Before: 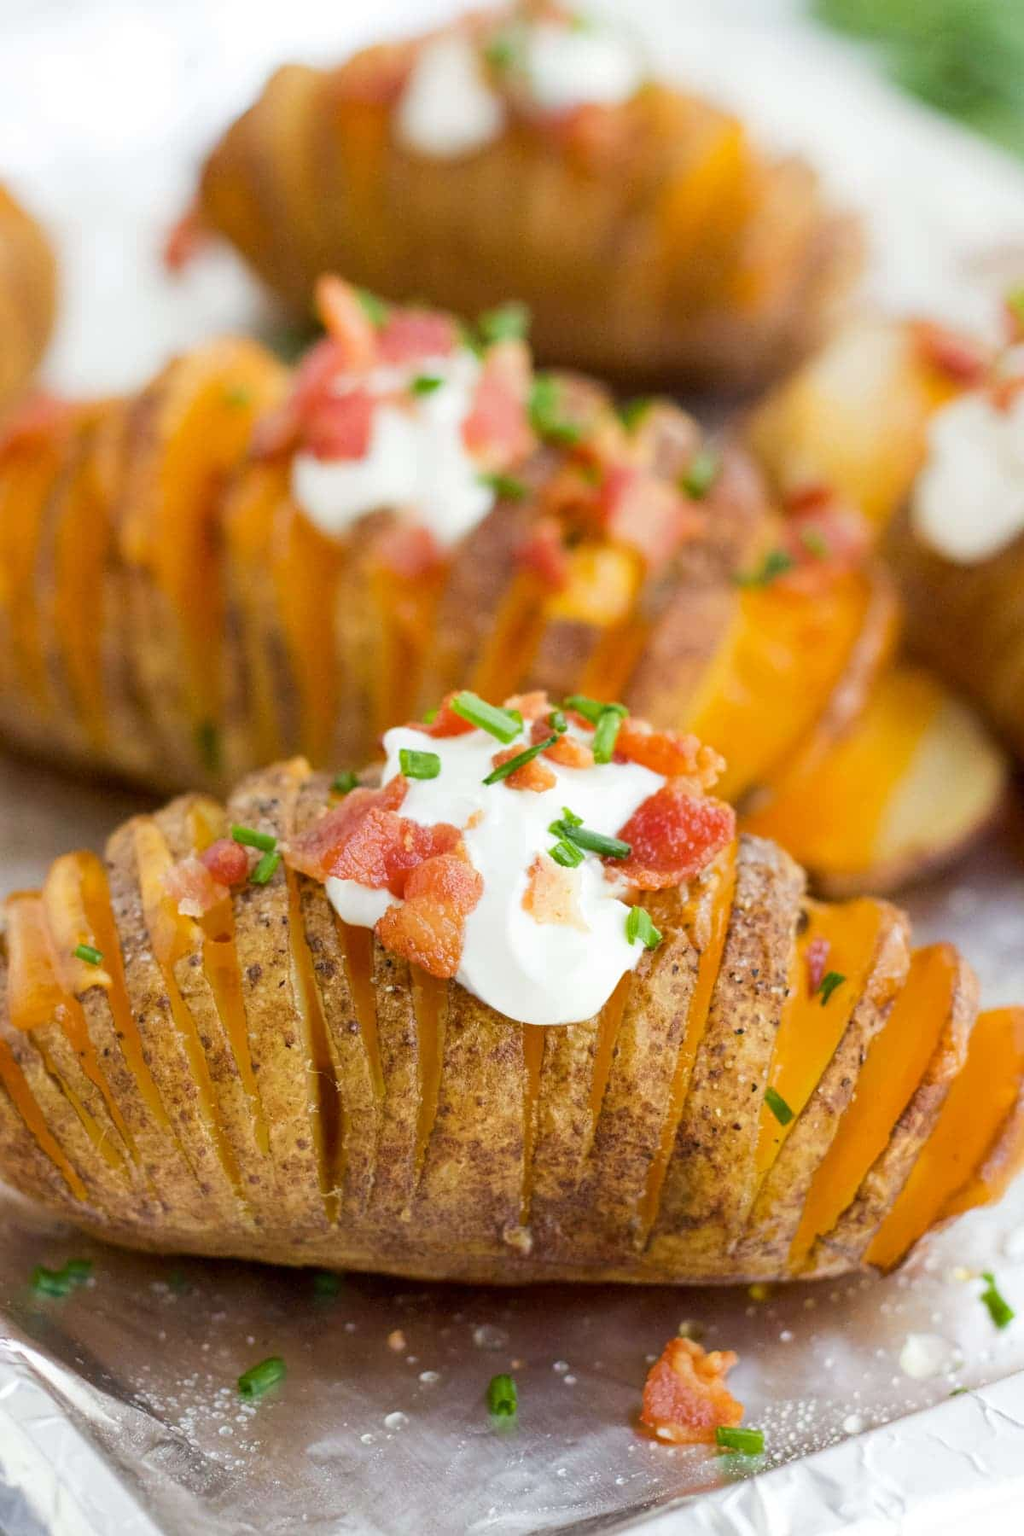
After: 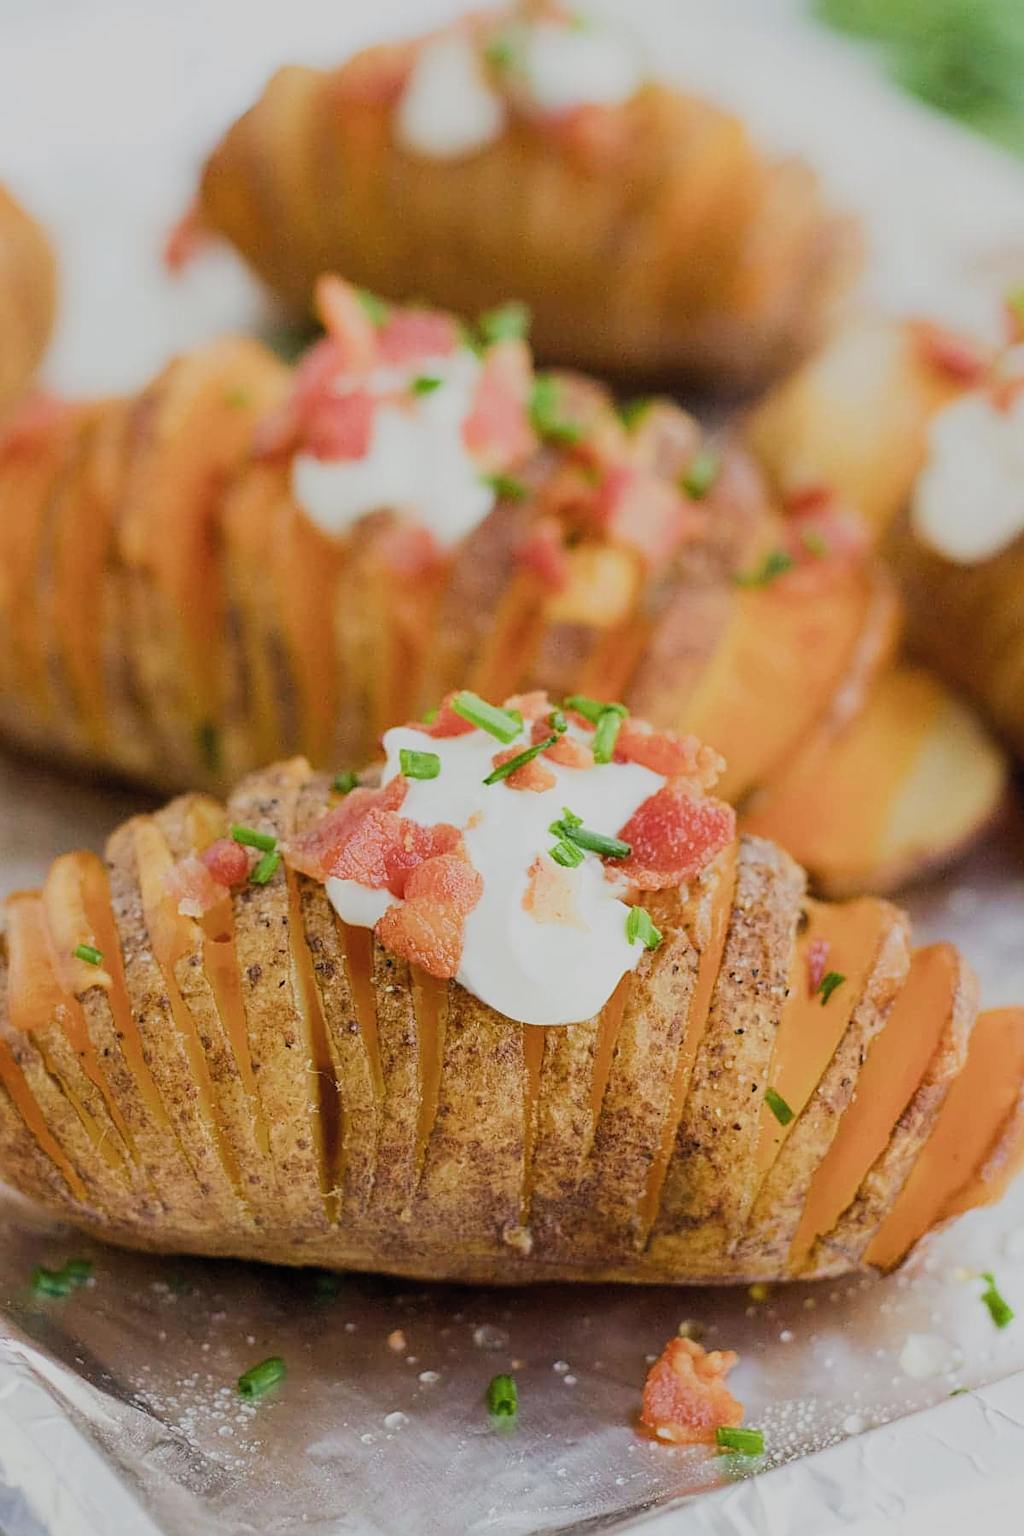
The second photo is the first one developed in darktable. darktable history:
sharpen: on, module defaults
filmic rgb: black relative exposure -7.65 EV, white relative exposure 4.56 EV, hardness 3.61, color science v5 (2021), contrast in shadows safe, contrast in highlights safe
